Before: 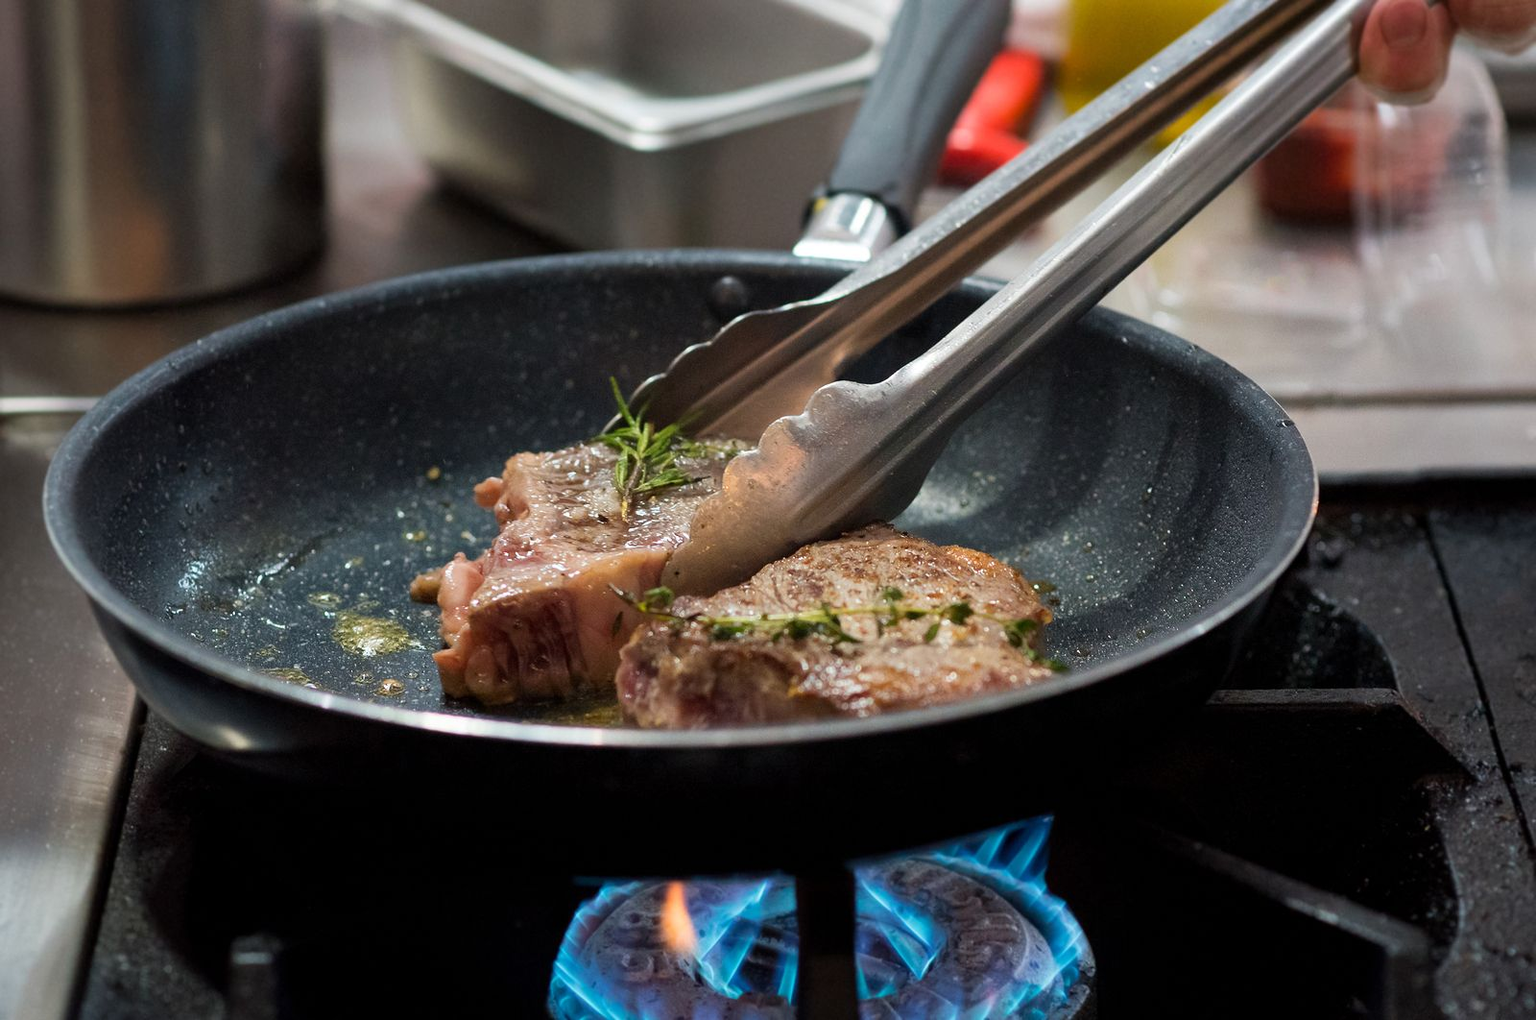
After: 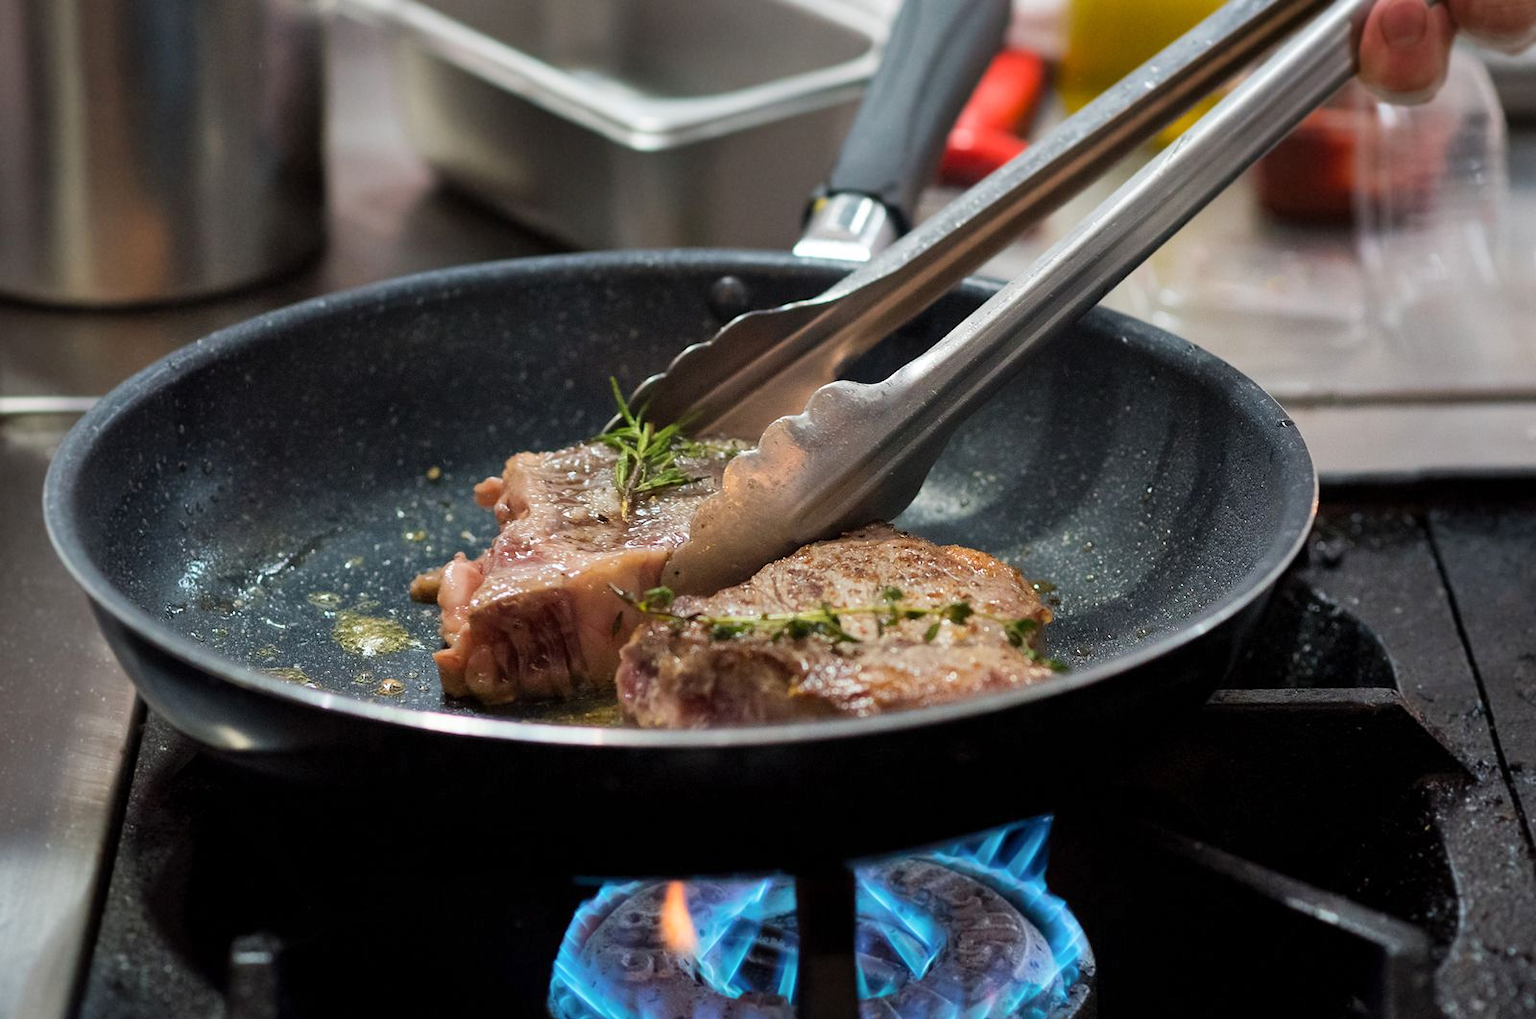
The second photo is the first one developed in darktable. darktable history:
shadows and highlights: shadows 37.31, highlights -27.49, soften with gaussian
